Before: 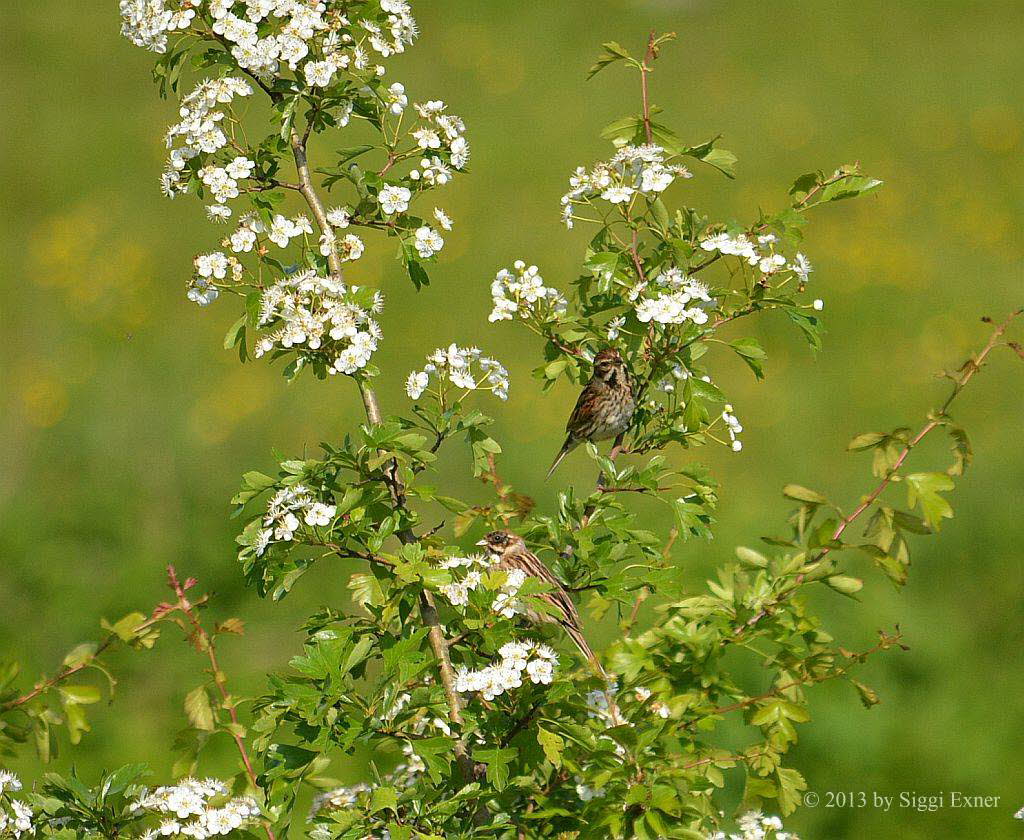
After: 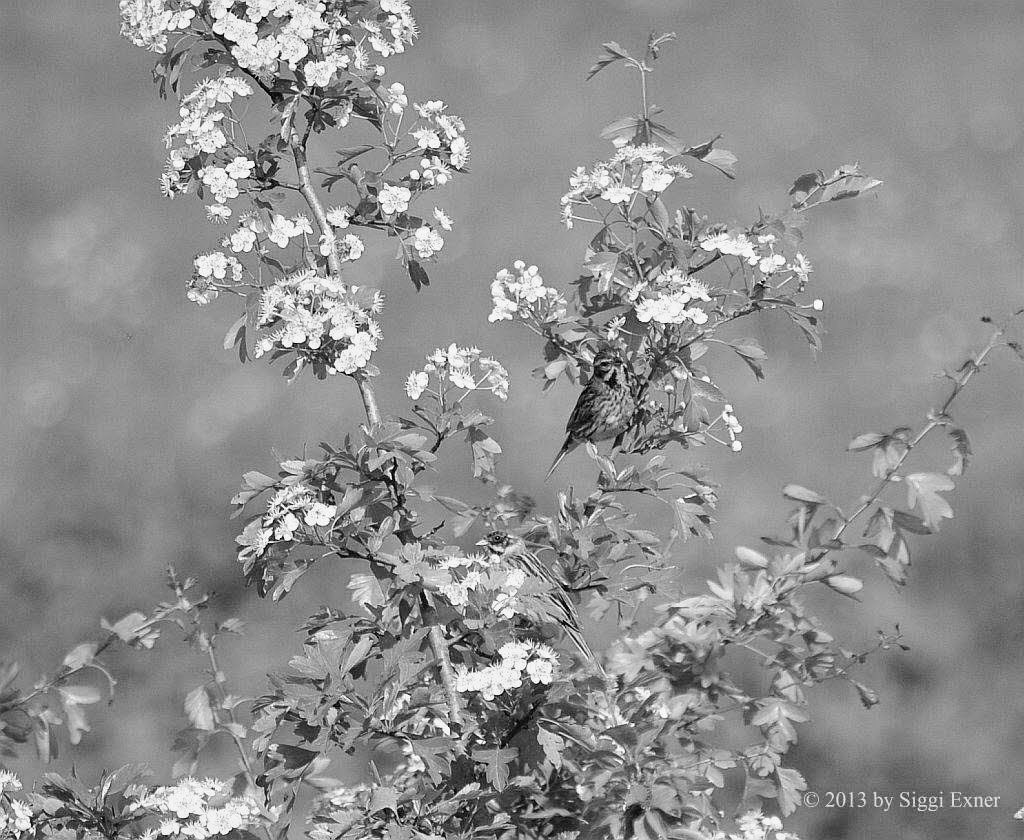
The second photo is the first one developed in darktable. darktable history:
tone curve: curves: ch0 [(0, 0) (0.004, 0.001) (0.133, 0.112) (0.325, 0.362) (0.832, 0.893) (1, 1)], color space Lab, linked channels, preserve colors none
monochrome: a -71.75, b 75.82
